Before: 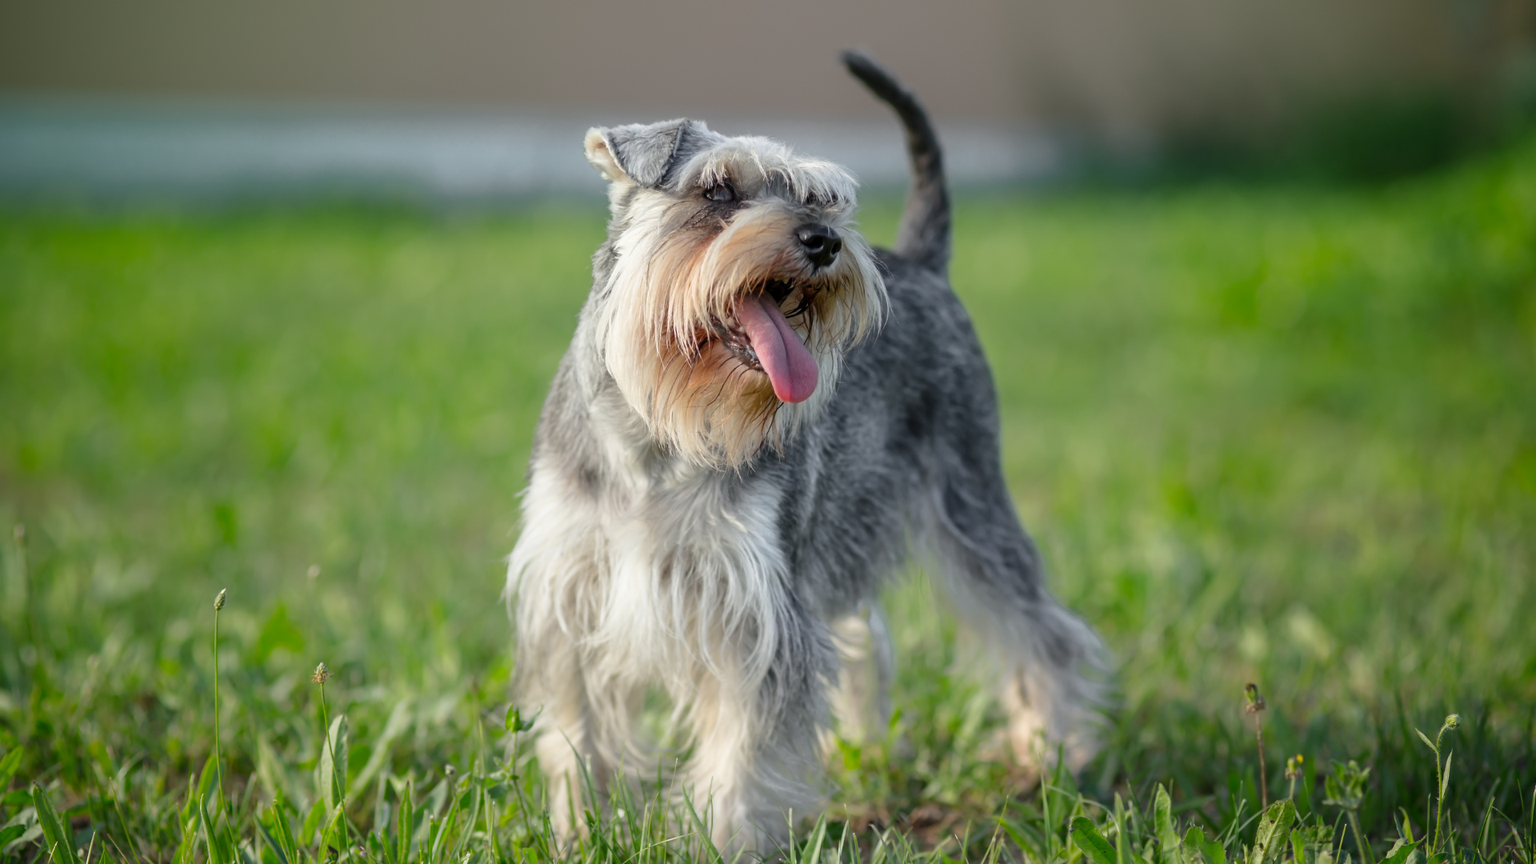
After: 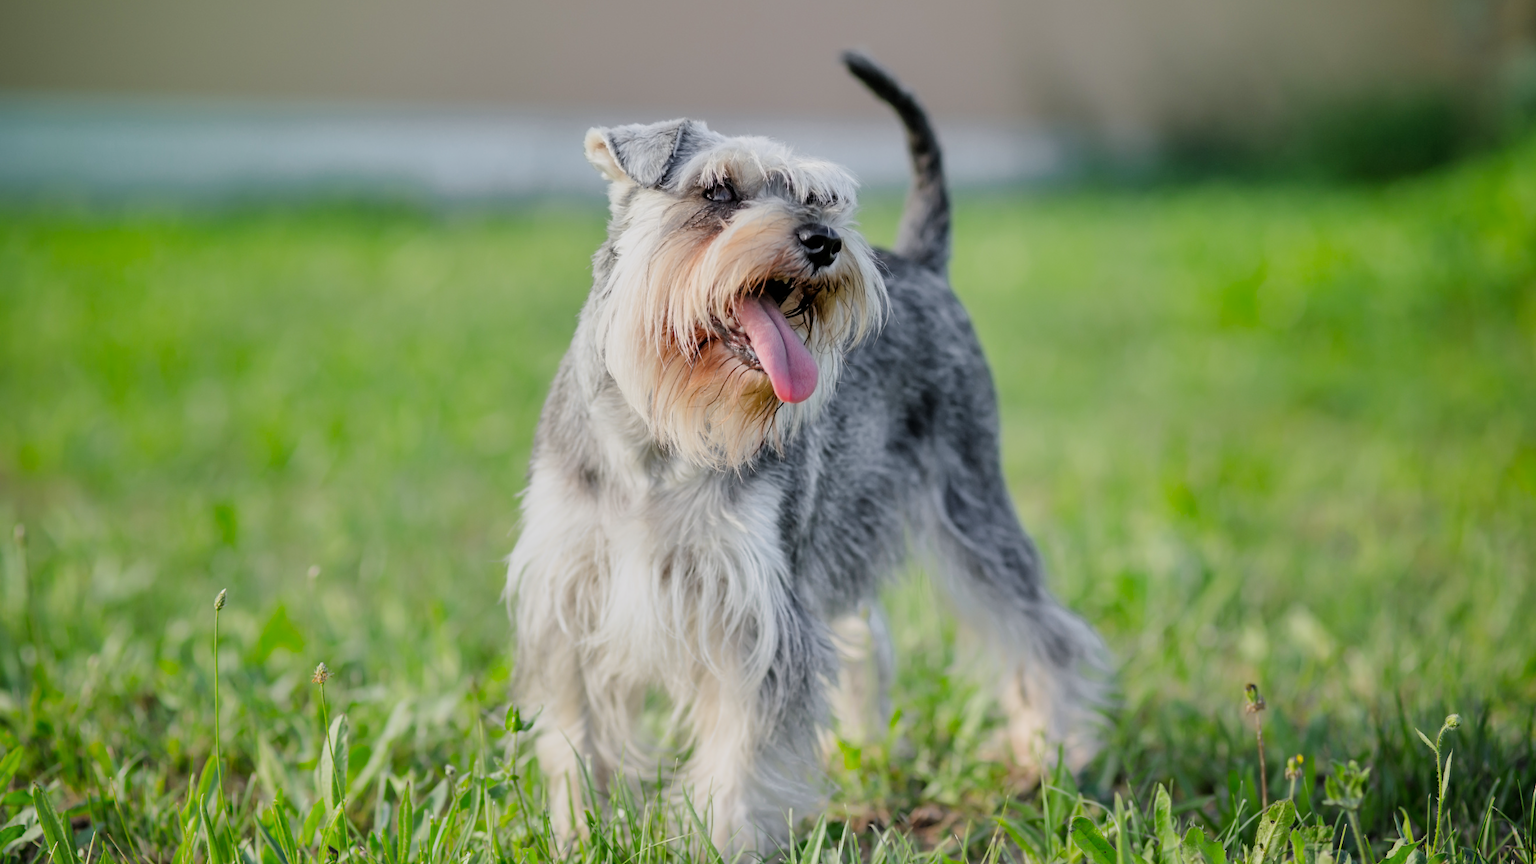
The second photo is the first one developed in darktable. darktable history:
exposure: black level correction 0.001, exposure 0.675 EV, compensate highlight preservation false
white balance: red 1.004, blue 1.024
tone equalizer: on, module defaults
filmic rgb: black relative exposure -7.32 EV, white relative exposure 5.09 EV, hardness 3.2
shadows and highlights: low approximation 0.01, soften with gaussian
